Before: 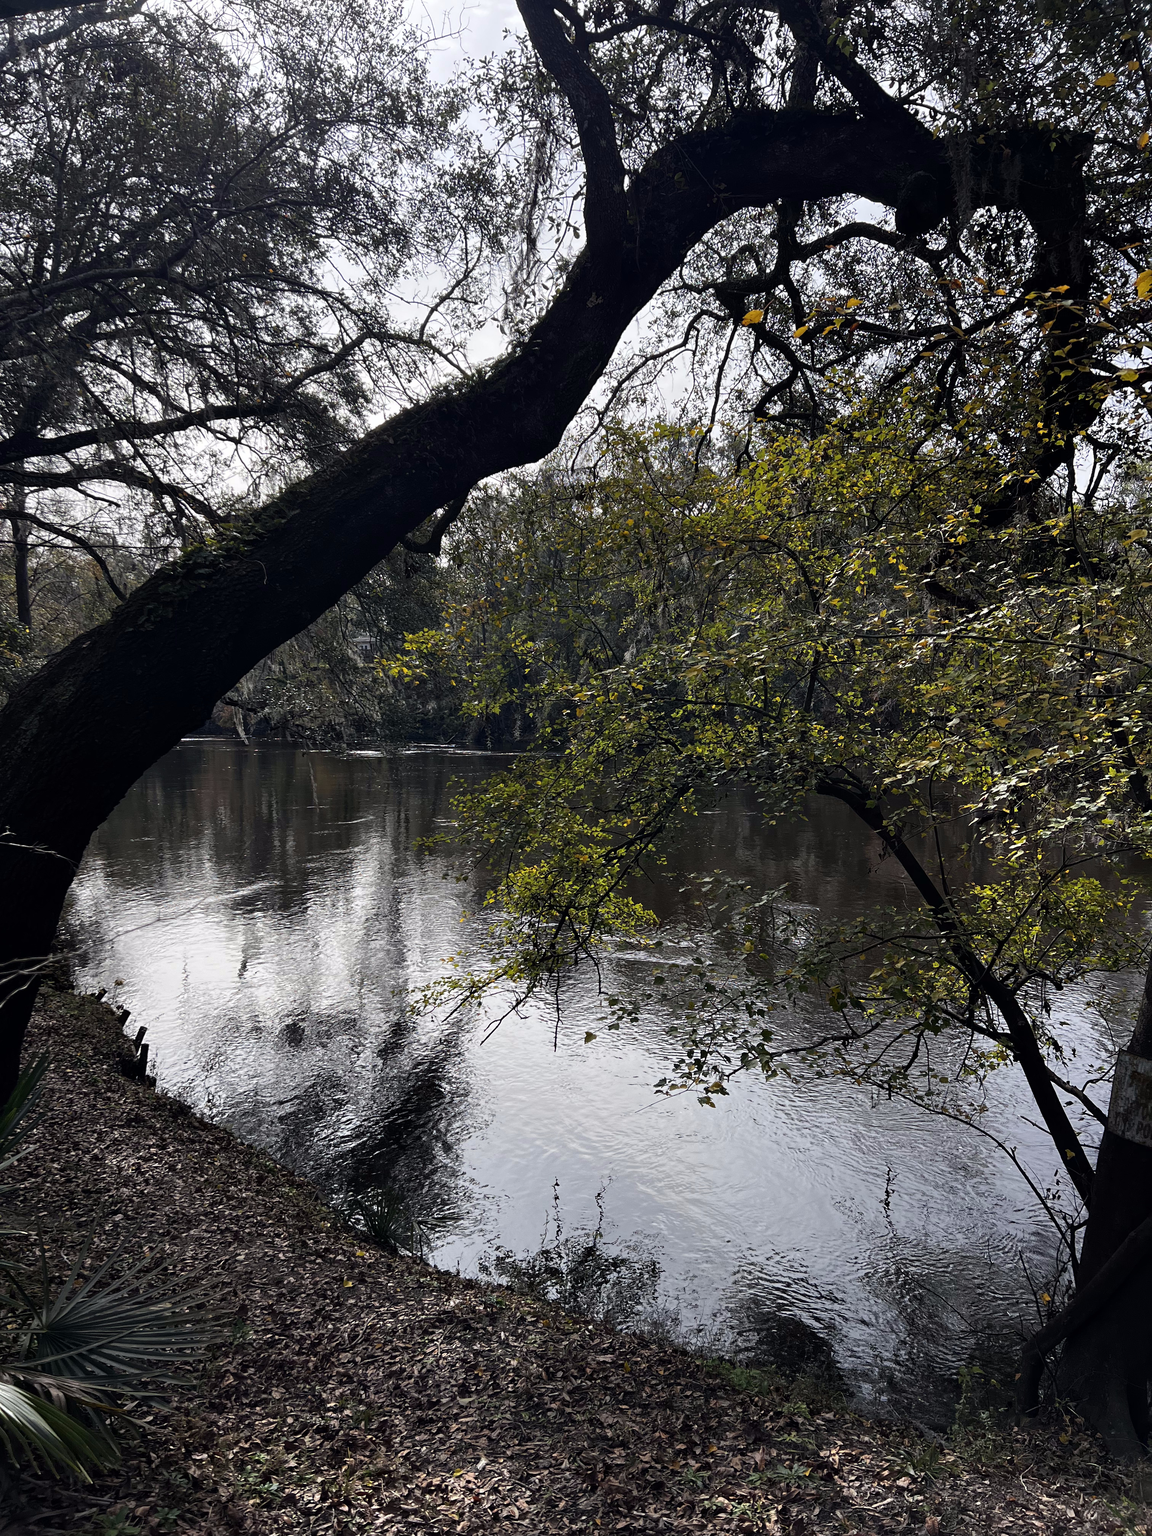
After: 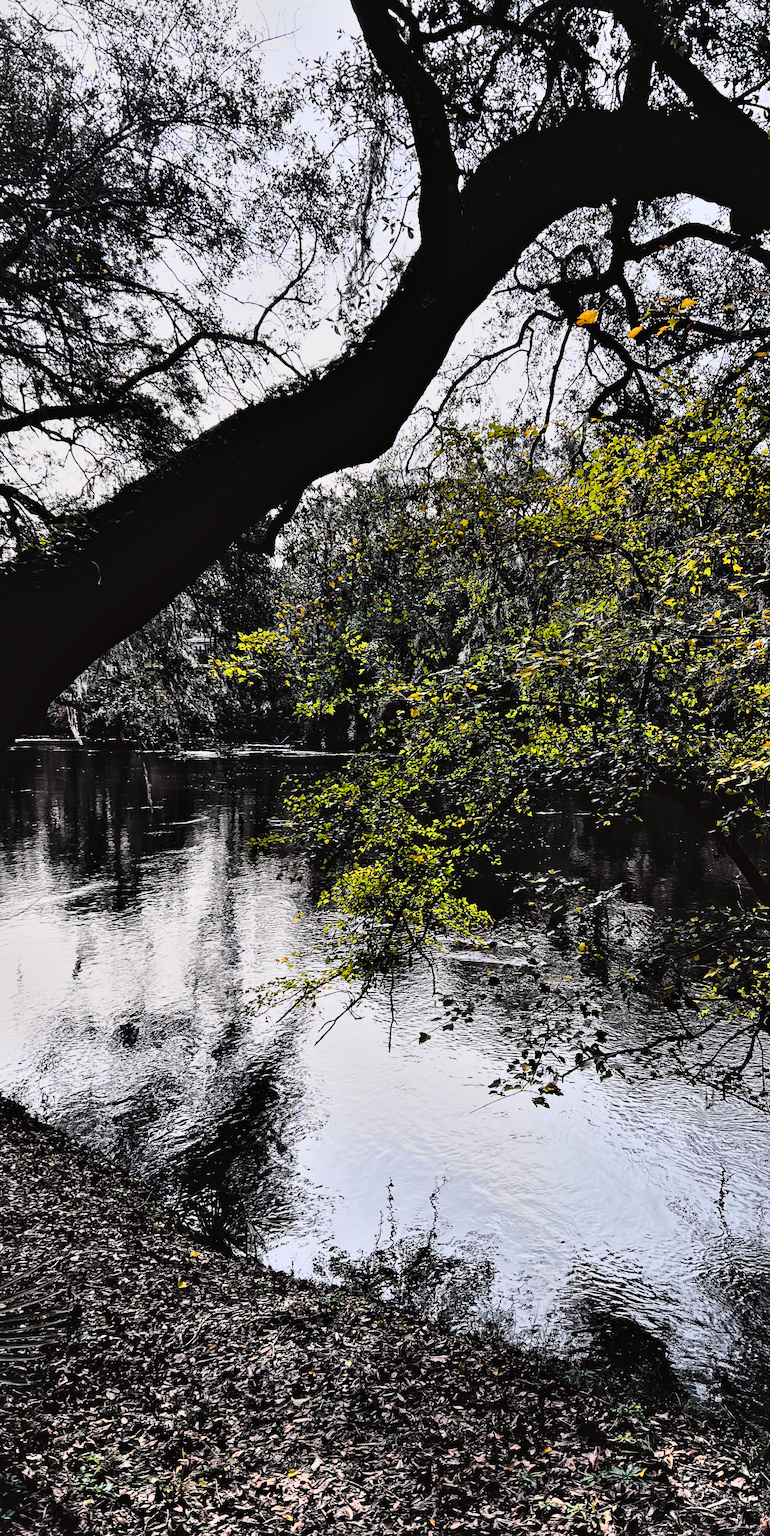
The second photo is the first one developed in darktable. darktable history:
exposure: compensate exposure bias true, compensate highlight preservation false
filmic rgb: black relative exposure -5.11 EV, white relative exposure 3.95 EV, hardness 2.9, contrast 1.3, highlights saturation mix -29.81%, color science v6 (2022)
tone curve: curves: ch0 [(0, 0.023) (0.132, 0.075) (0.256, 0.2) (0.463, 0.494) (0.699, 0.816) (0.813, 0.898) (1, 0.943)]; ch1 [(0, 0) (0.32, 0.306) (0.441, 0.41) (0.476, 0.466) (0.498, 0.5) (0.518, 0.519) (0.546, 0.571) (0.604, 0.651) (0.733, 0.817) (1, 1)]; ch2 [(0, 0) (0.312, 0.313) (0.431, 0.425) (0.483, 0.477) (0.503, 0.503) (0.526, 0.507) (0.564, 0.575) (0.614, 0.695) (0.713, 0.767) (0.985, 0.966)], color space Lab, independent channels, preserve colors none
local contrast: mode bilateral grid, contrast 20, coarseness 51, detail 141%, midtone range 0.2
crop and rotate: left 14.425%, right 18.707%
contrast brightness saturation: saturation 0.103
tone equalizer: on, module defaults
shadows and highlights: shadows color adjustment 97.67%, soften with gaussian
